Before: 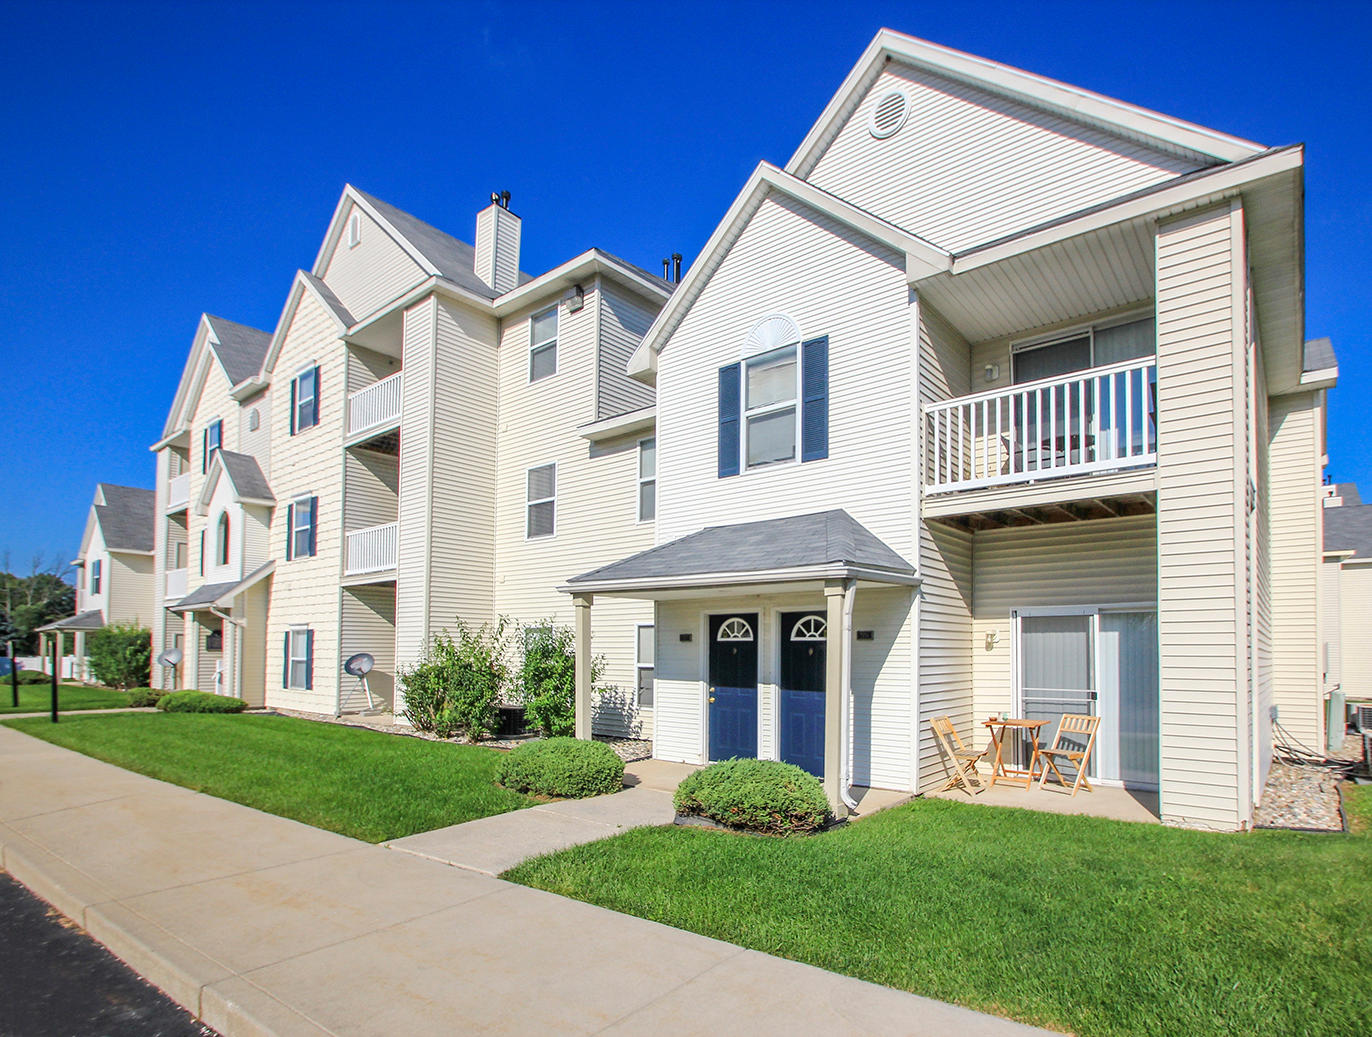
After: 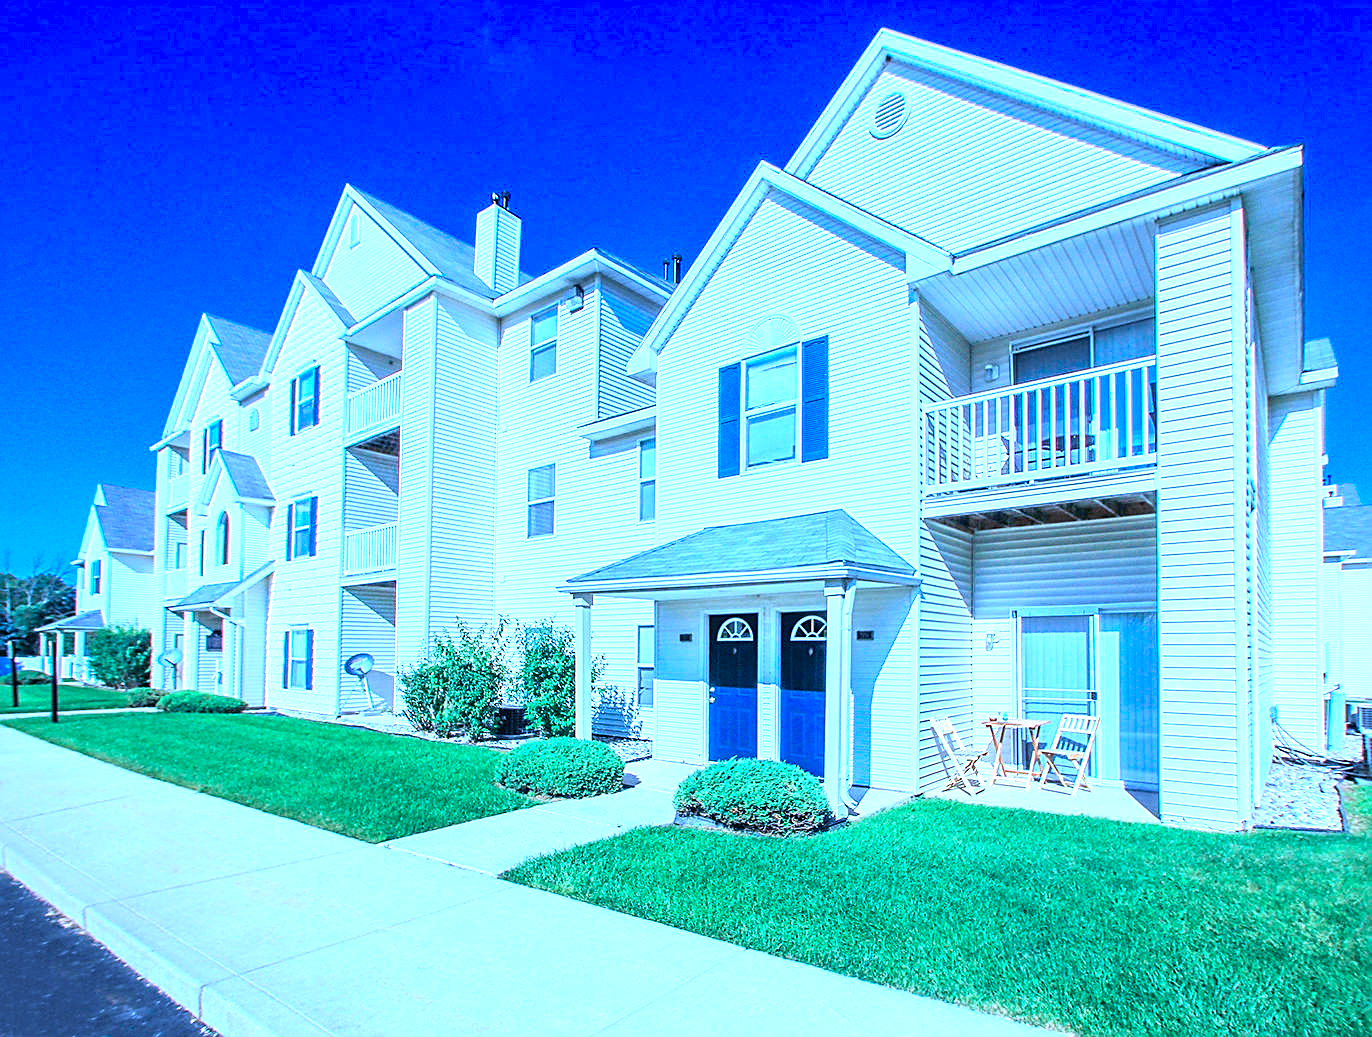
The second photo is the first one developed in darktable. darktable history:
exposure: exposure 1.09 EV, compensate highlight preservation false
sharpen: on, module defaults
color calibration: illuminant as shot in camera, x 0.462, y 0.418, temperature 2669.46 K
